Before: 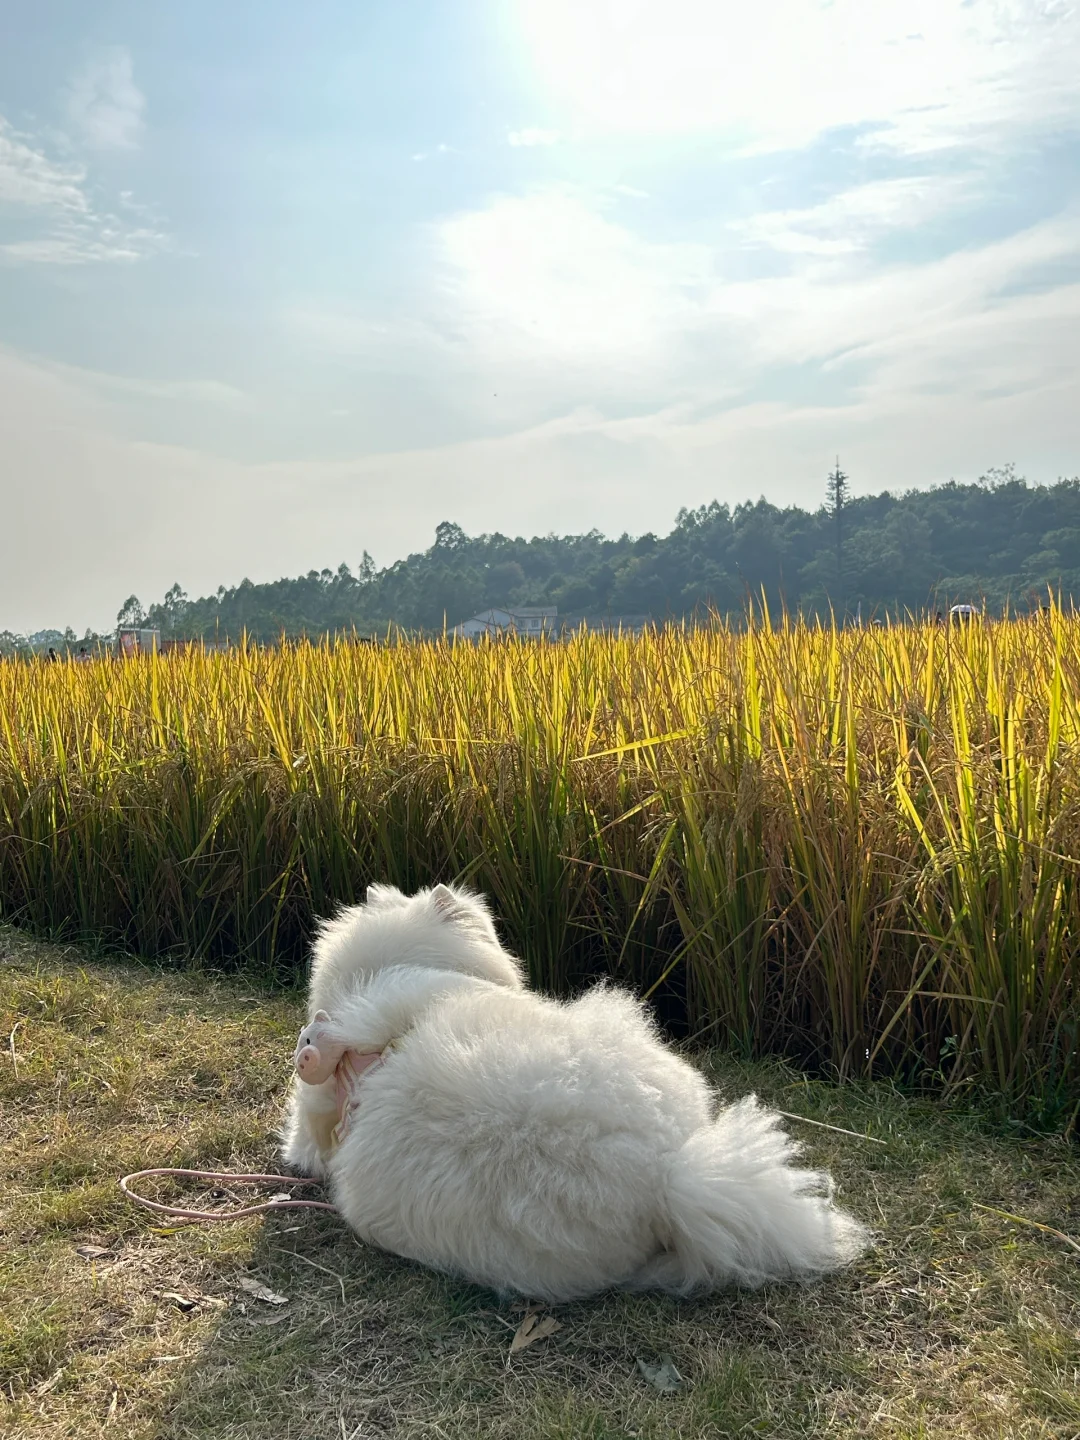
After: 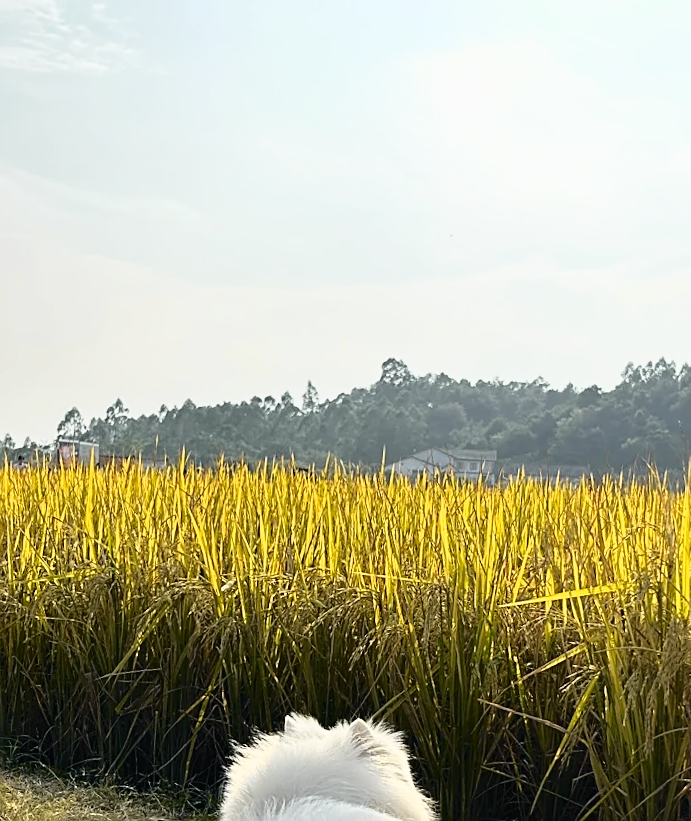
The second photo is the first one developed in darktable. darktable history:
crop and rotate: angle -4.41°, left 2.09%, top 7.016%, right 27.529%, bottom 30.237%
shadows and highlights: shadows -1.47, highlights 38.21
sharpen: on, module defaults
tone curve: curves: ch0 [(0, 0.013) (0.129, 0.1) (0.327, 0.382) (0.489, 0.573) (0.66, 0.748) (0.858, 0.926) (1, 0.977)]; ch1 [(0, 0) (0.353, 0.344) (0.45, 0.46) (0.498, 0.498) (0.521, 0.512) (0.563, 0.559) (0.592, 0.585) (0.647, 0.68) (1, 1)]; ch2 [(0, 0) (0.333, 0.346) (0.375, 0.375) (0.427, 0.44) (0.476, 0.492) (0.511, 0.508) (0.528, 0.533) (0.579, 0.61) (0.612, 0.644) (0.66, 0.715) (1, 1)], color space Lab, independent channels, preserve colors none
color zones: curves: ch2 [(0, 0.5) (0.143, 0.5) (0.286, 0.489) (0.415, 0.421) (0.571, 0.5) (0.714, 0.5) (0.857, 0.5) (1, 0.5)]
